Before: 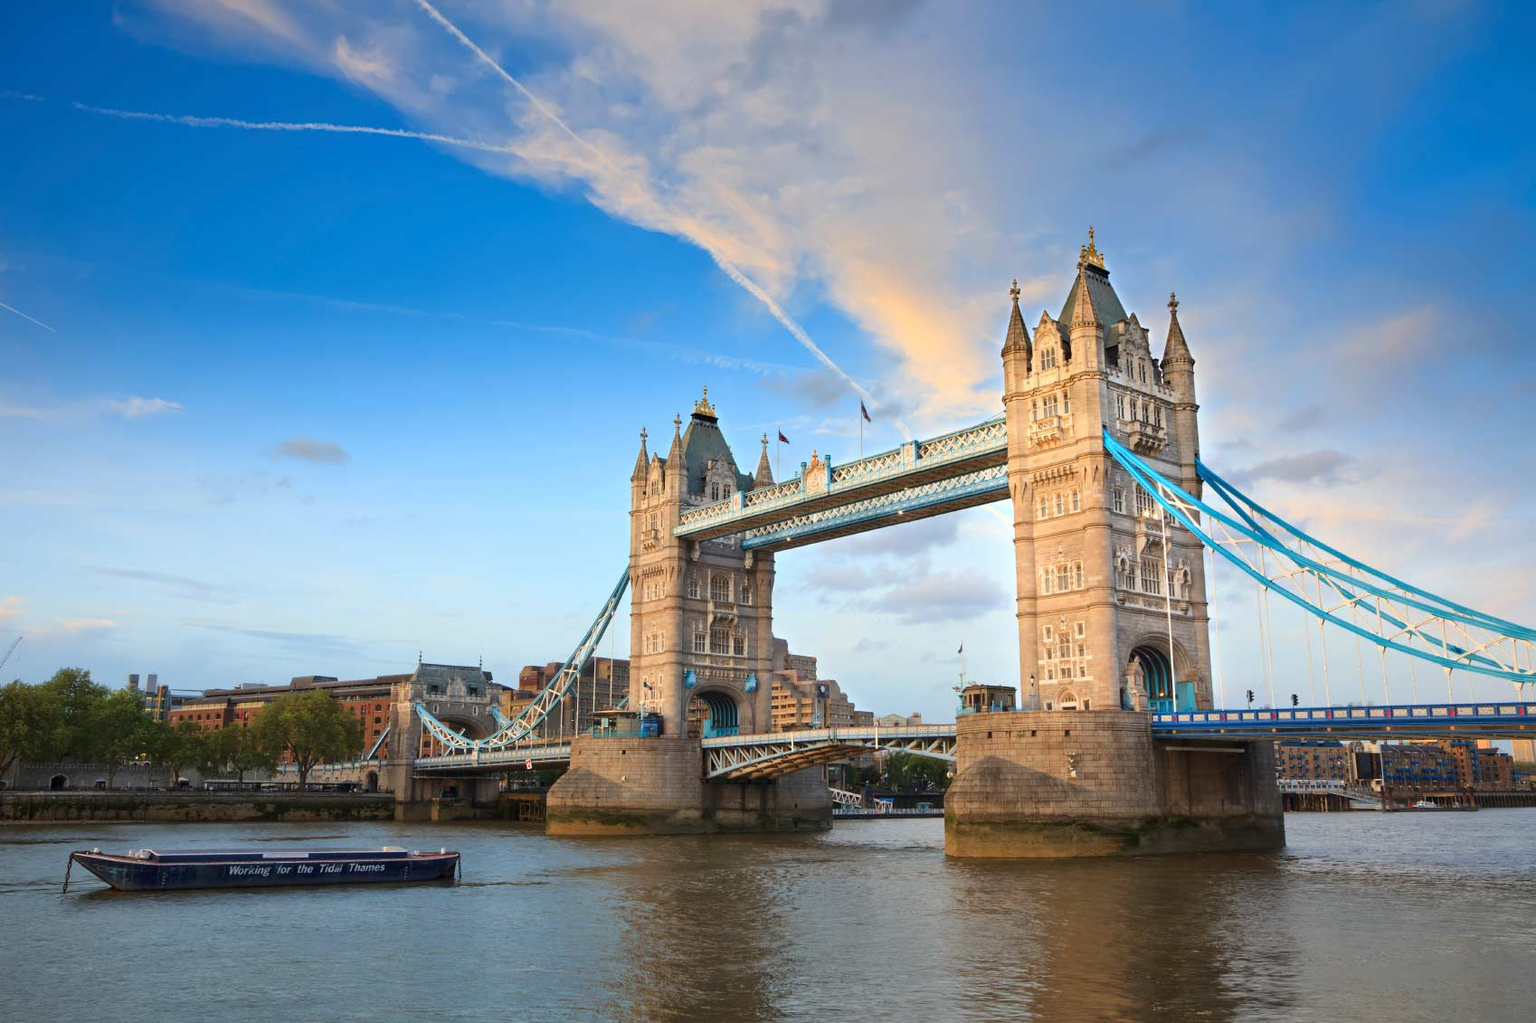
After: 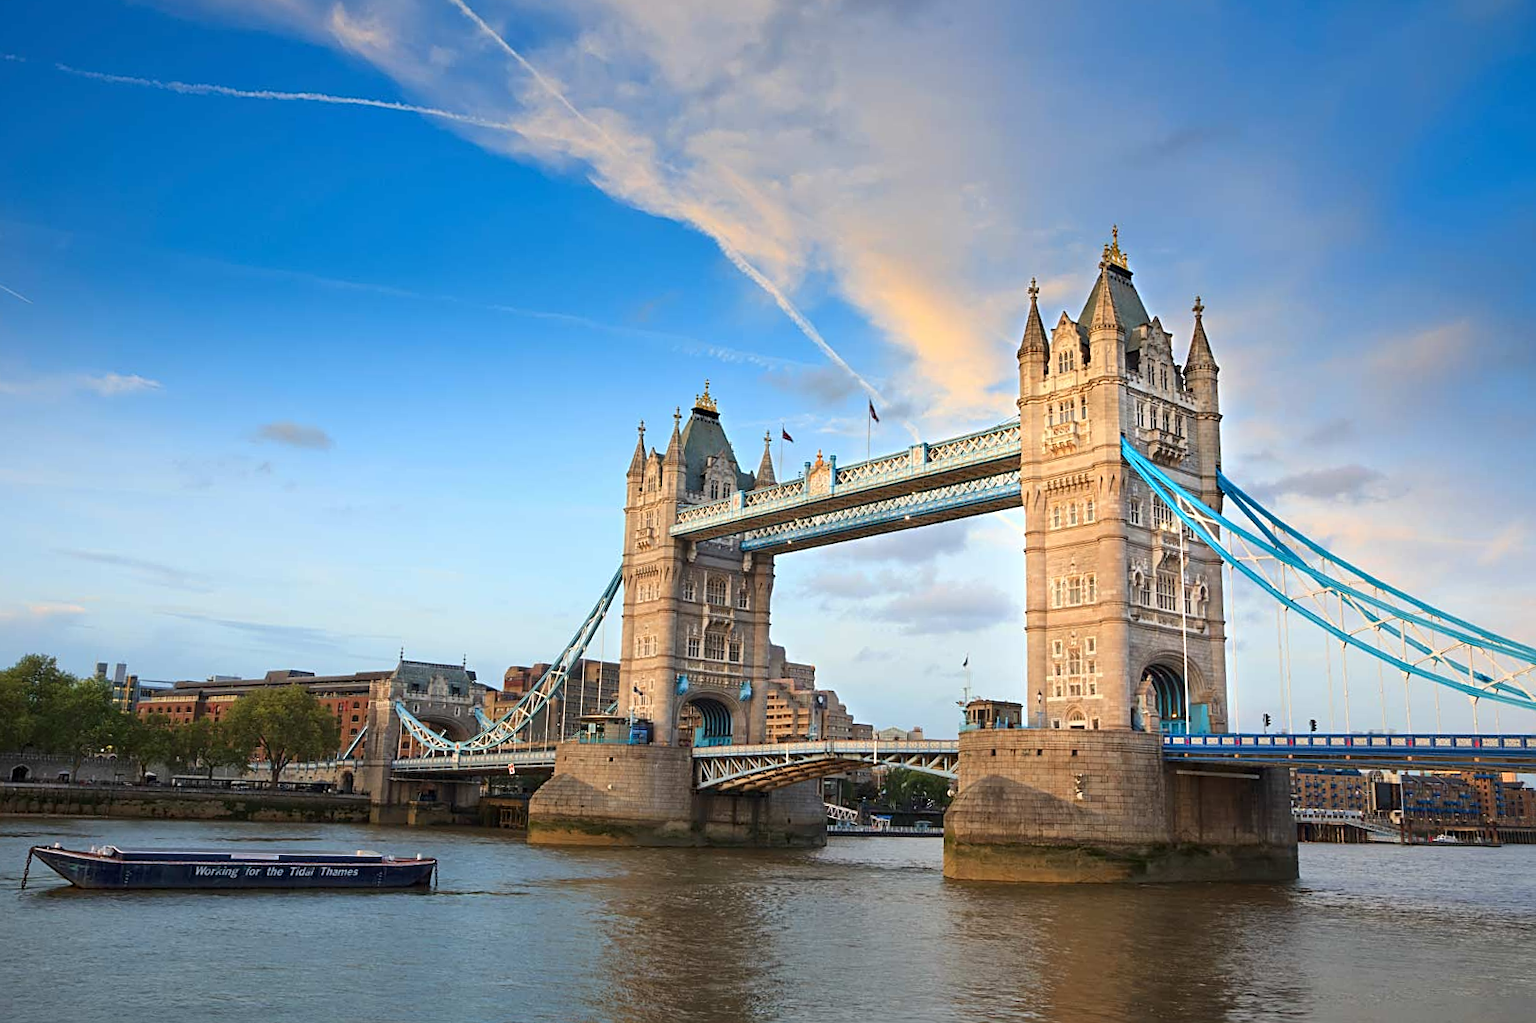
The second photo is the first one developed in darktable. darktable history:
crop and rotate: angle -1.69°
sharpen: on, module defaults
